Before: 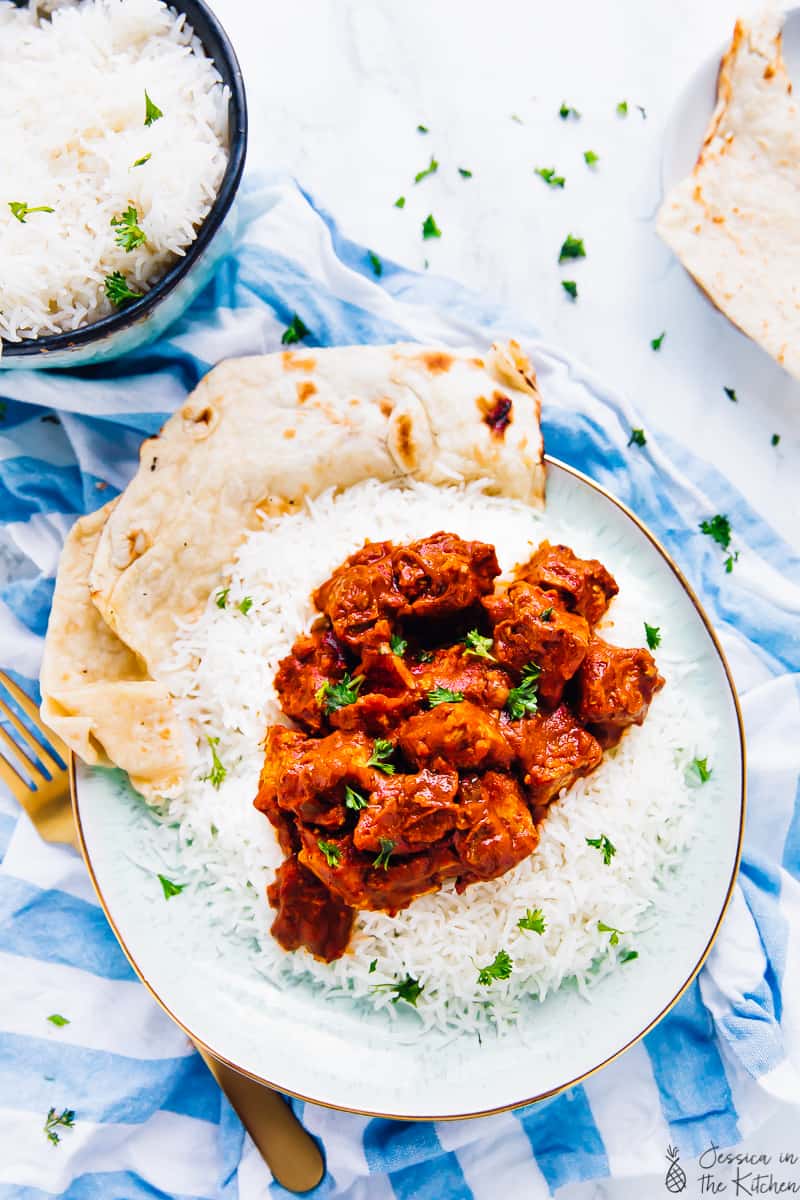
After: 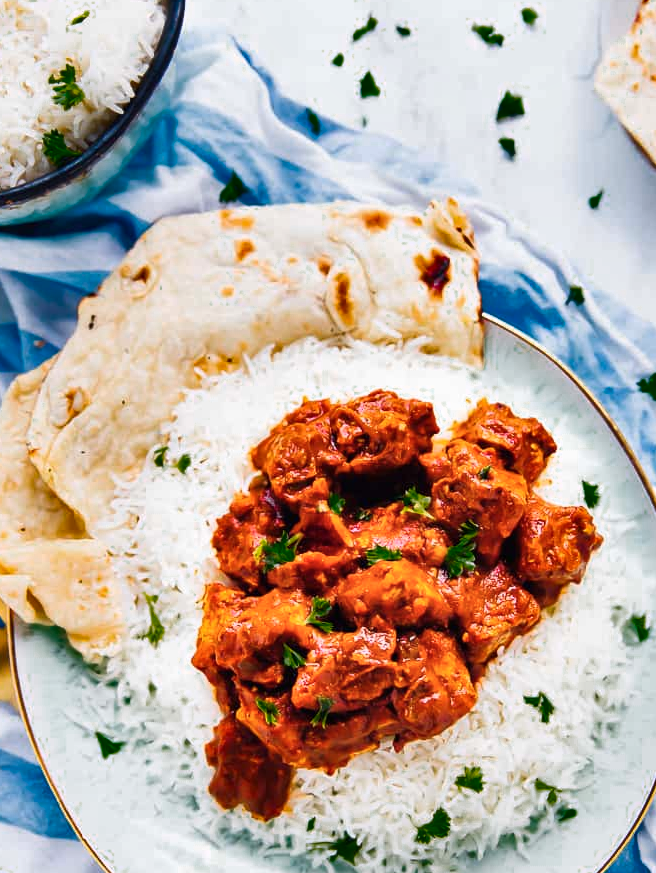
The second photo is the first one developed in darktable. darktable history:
crop: left 7.856%, top 11.836%, right 10.12%, bottom 15.387%
shadows and highlights: soften with gaussian
color zones: curves: ch0 [(0.25, 0.5) (0.347, 0.092) (0.75, 0.5)]; ch1 [(0.25, 0.5) (0.33, 0.51) (0.75, 0.5)]
